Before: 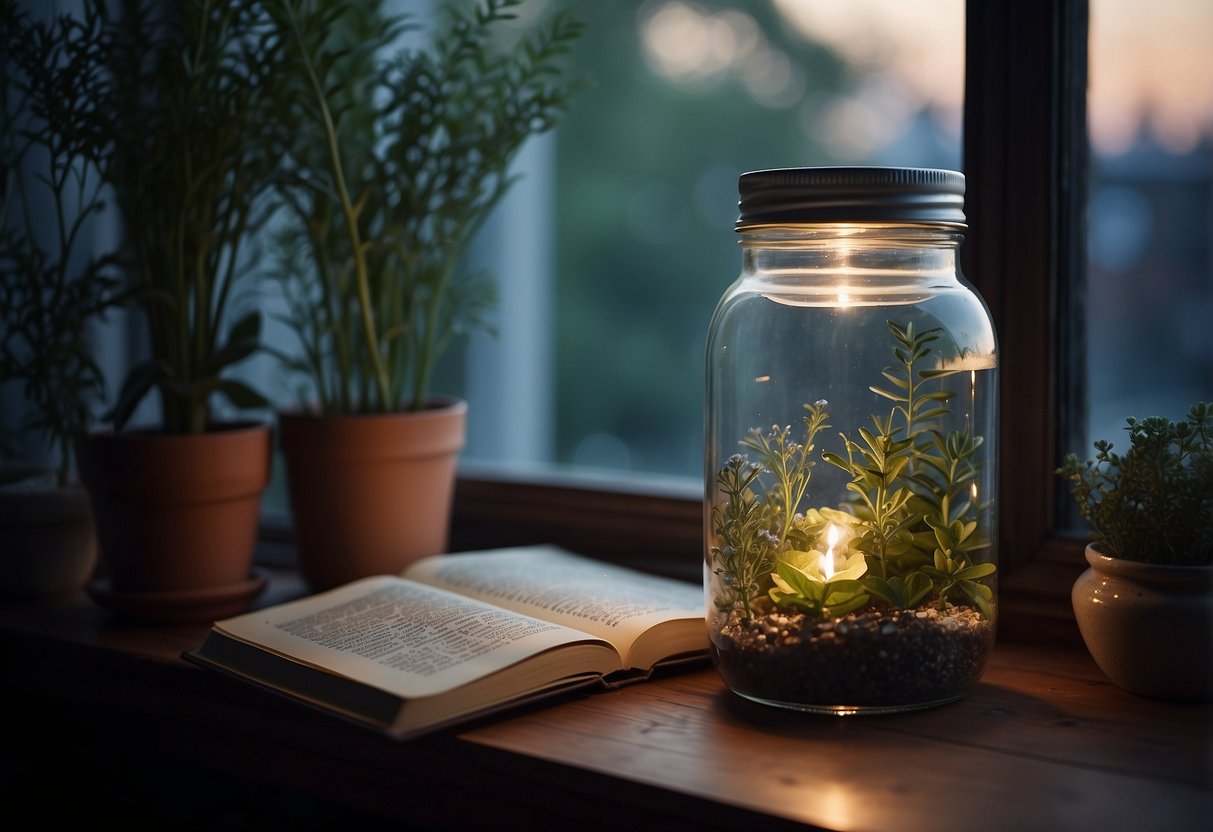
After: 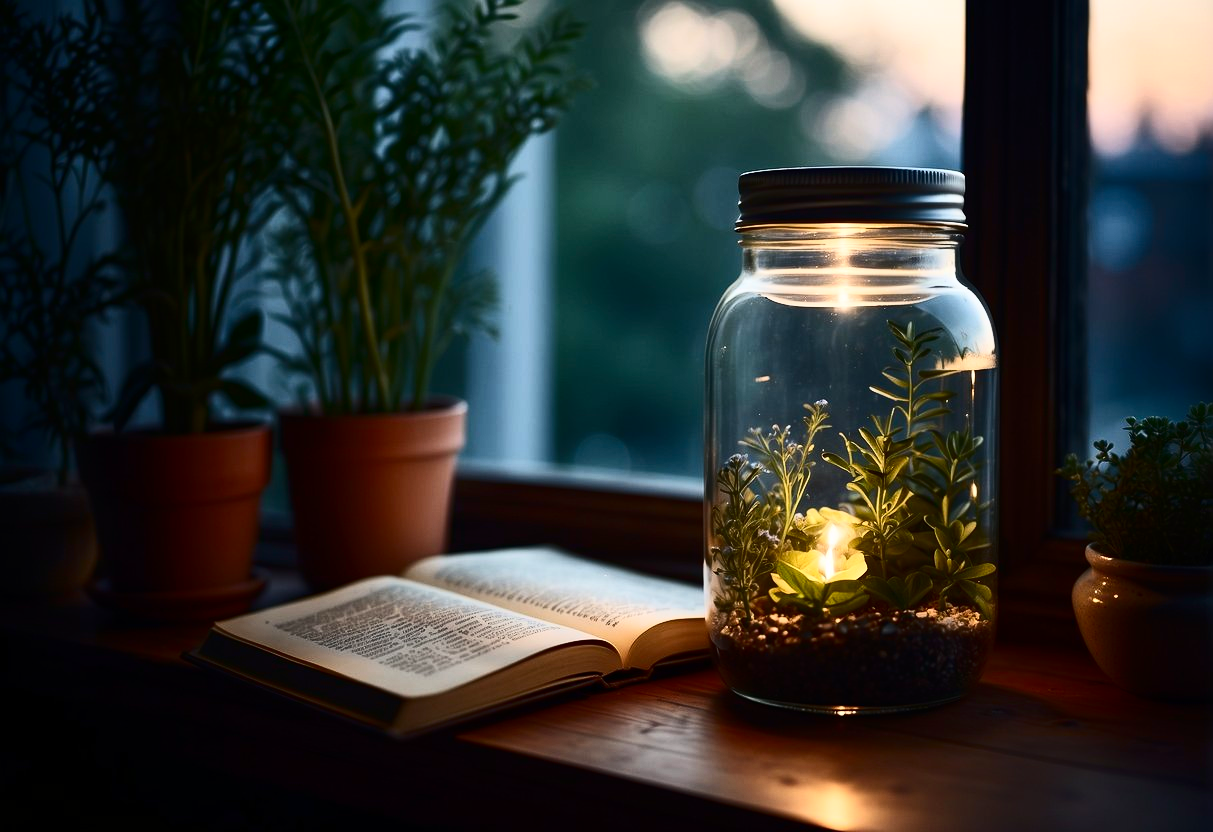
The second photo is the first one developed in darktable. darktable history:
contrast brightness saturation: contrast 0.408, brightness 0.051, saturation 0.256
